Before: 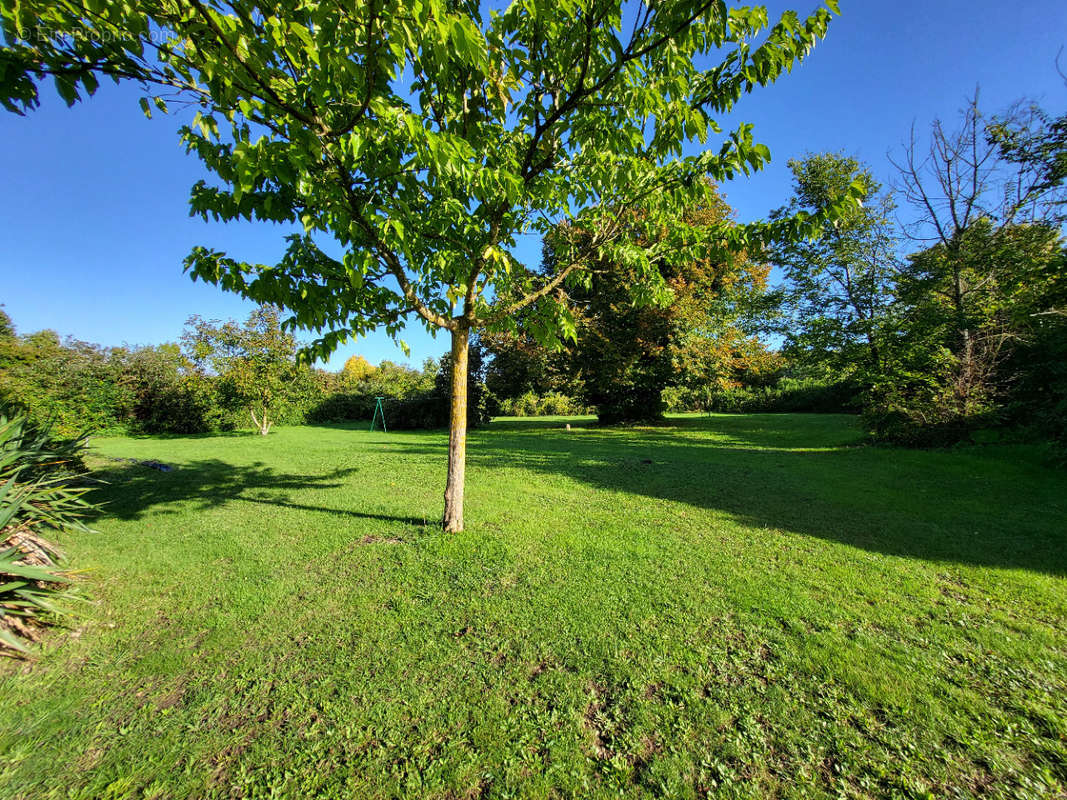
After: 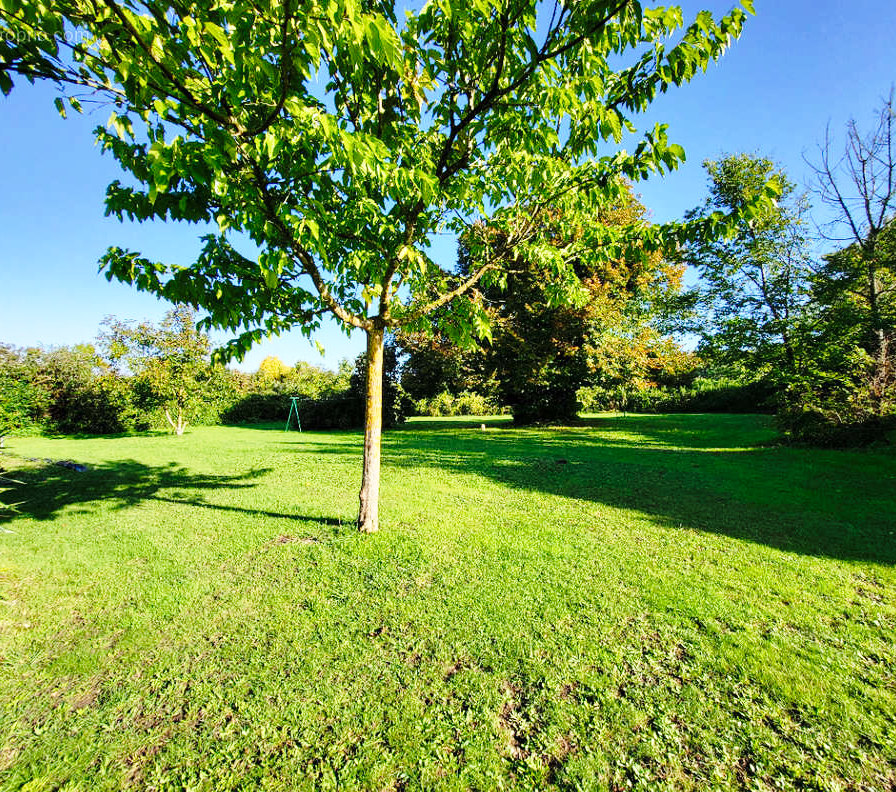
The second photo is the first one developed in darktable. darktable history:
base curve: curves: ch0 [(0, 0) (0.028, 0.03) (0.121, 0.232) (0.46, 0.748) (0.859, 0.968) (1, 1)], preserve colors none
crop: left 8.026%, right 7.374%
